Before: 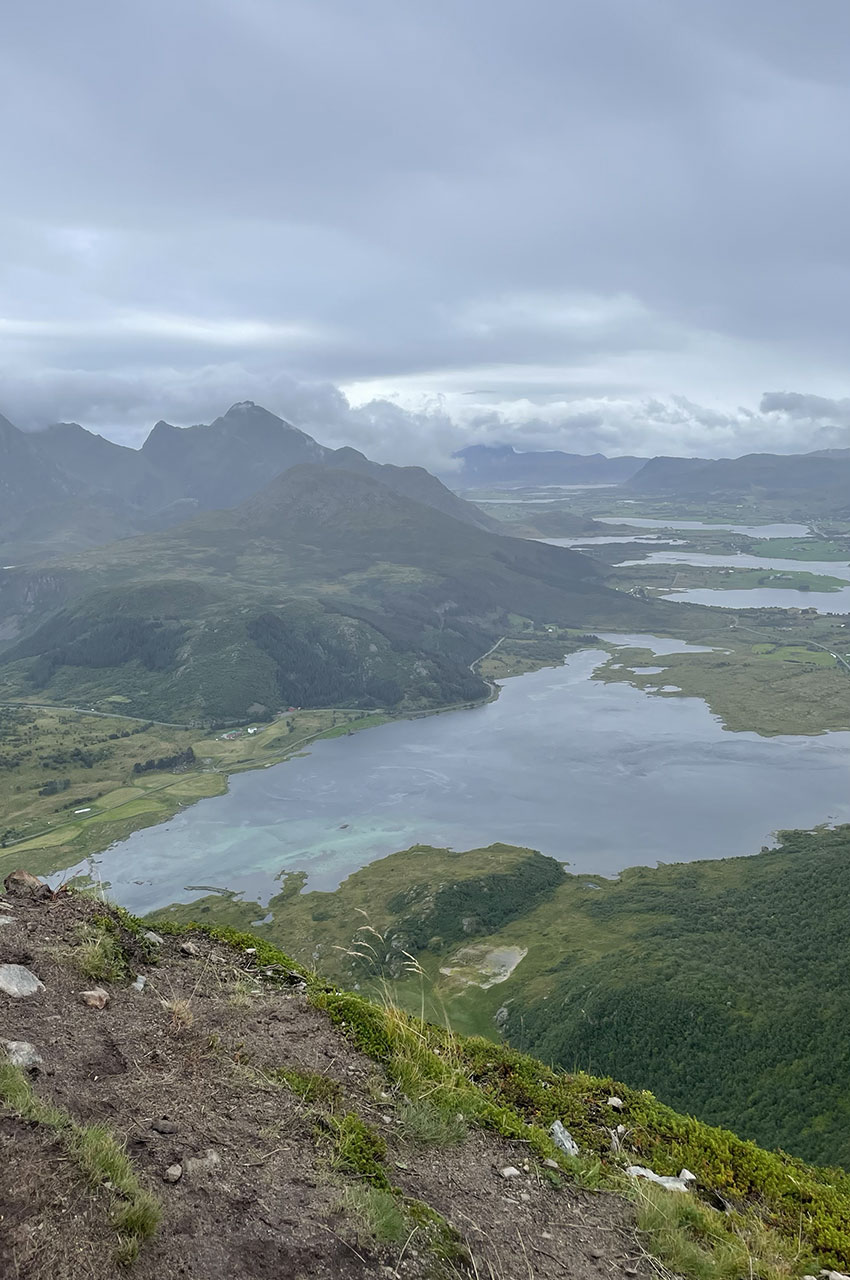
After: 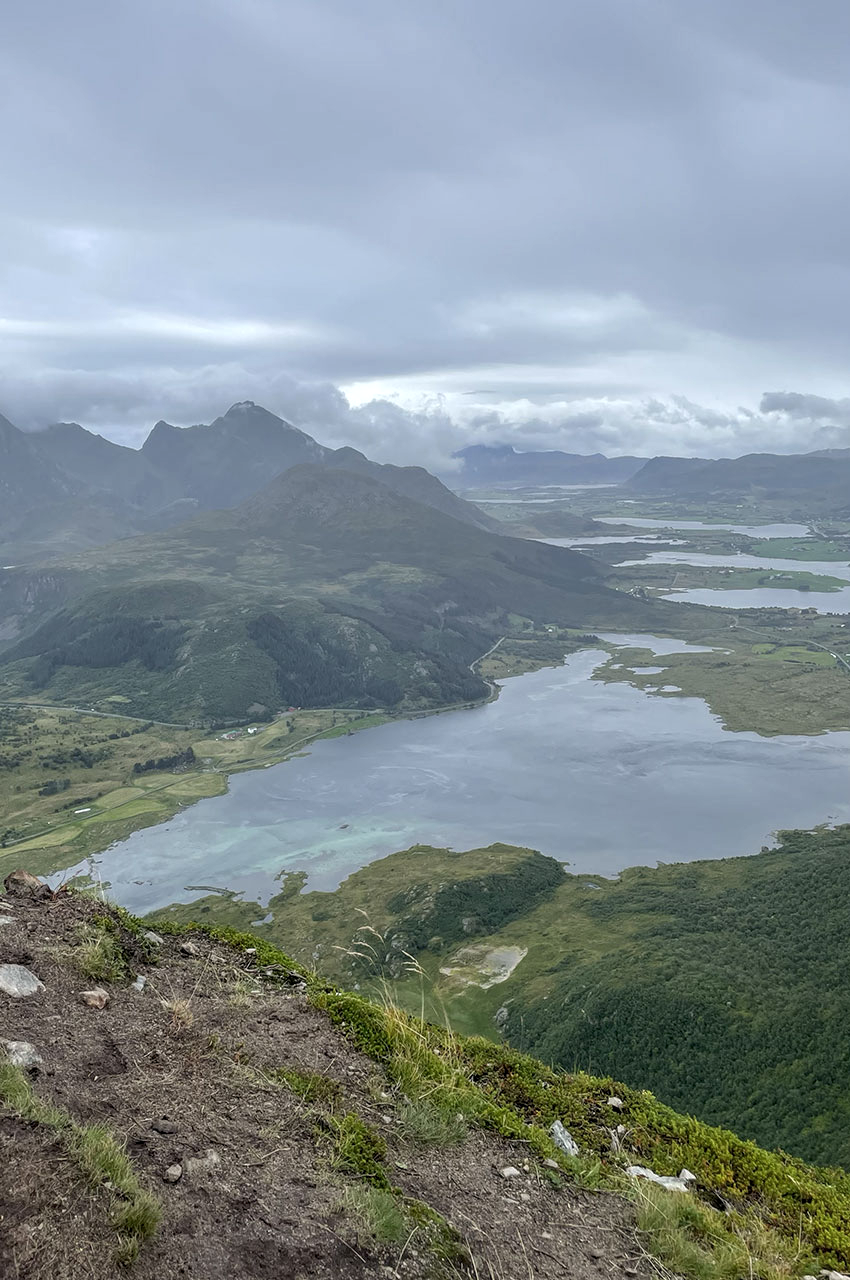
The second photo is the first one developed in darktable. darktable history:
exposure: exposure -0.021 EV
local contrast: on, module defaults
